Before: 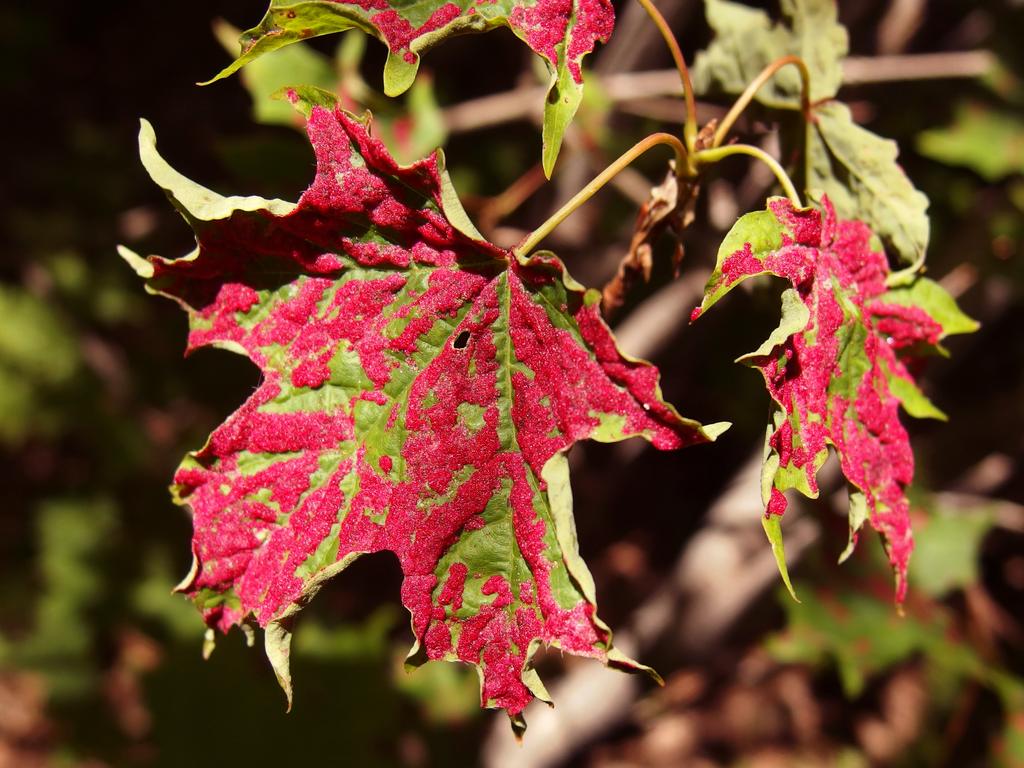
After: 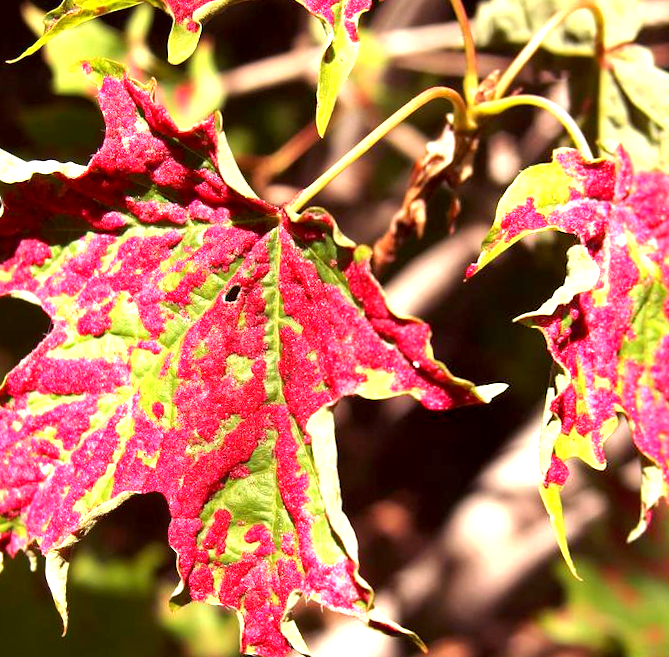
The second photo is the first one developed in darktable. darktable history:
exposure: black level correction 0.001, exposure 1.3 EV, compensate highlight preservation false
crop and rotate: left 14.436%, right 18.898%
rotate and perspective: rotation 1.69°, lens shift (vertical) -0.023, lens shift (horizontal) -0.291, crop left 0.025, crop right 0.988, crop top 0.092, crop bottom 0.842
